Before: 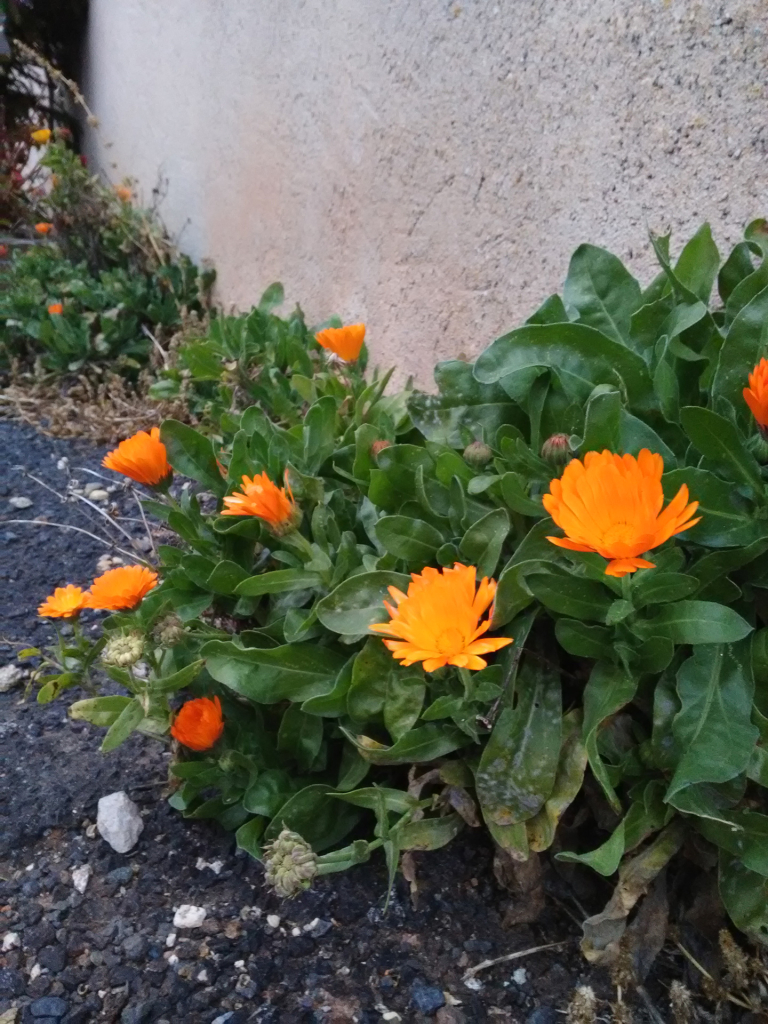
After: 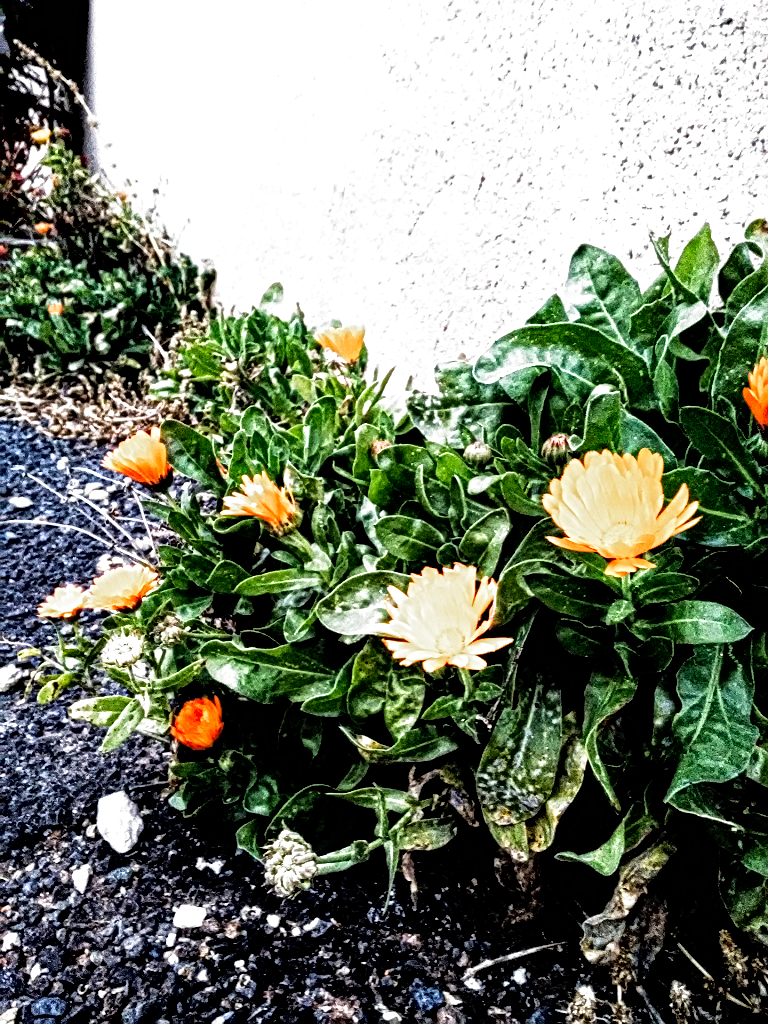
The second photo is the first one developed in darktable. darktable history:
rgb curve: curves: ch0 [(0, 0) (0.21, 0.15) (0.24, 0.21) (0.5, 0.75) (0.75, 0.96) (0.89, 0.99) (1, 1)]; ch1 [(0, 0.02) (0.21, 0.13) (0.25, 0.2) (0.5, 0.67) (0.75, 0.9) (0.89, 0.97) (1, 1)]; ch2 [(0, 0.02) (0.21, 0.13) (0.25, 0.2) (0.5, 0.67) (0.75, 0.9) (0.89, 0.97) (1, 1)], compensate middle gray true
local contrast: mode bilateral grid, contrast 20, coarseness 3, detail 300%, midtone range 0.2
filmic rgb: black relative exposure -8.2 EV, white relative exposure 2.2 EV, threshold 3 EV, hardness 7.11, latitude 75%, contrast 1.325, highlights saturation mix -2%, shadows ↔ highlights balance 30%, preserve chrominance no, color science v5 (2021), contrast in shadows safe, contrast in highlights safe, enable highlight reconstruction true
